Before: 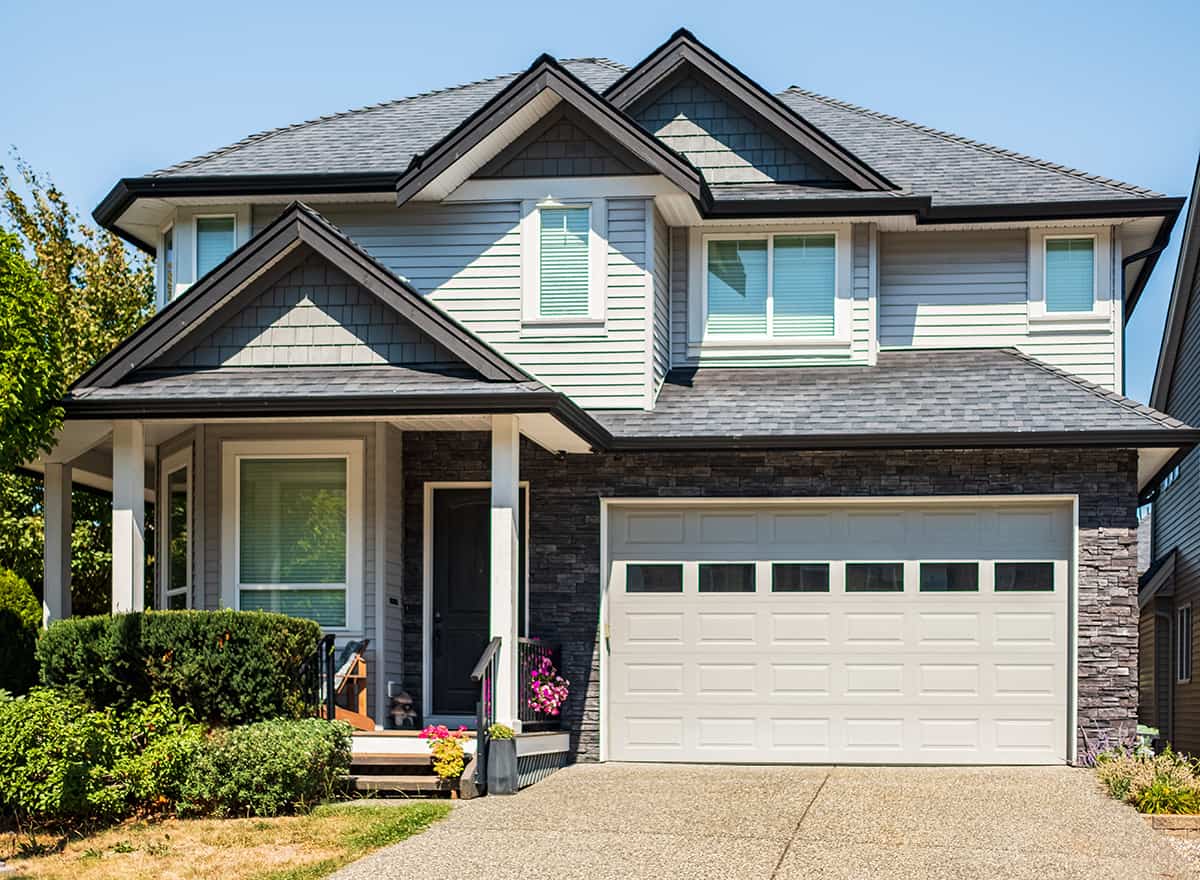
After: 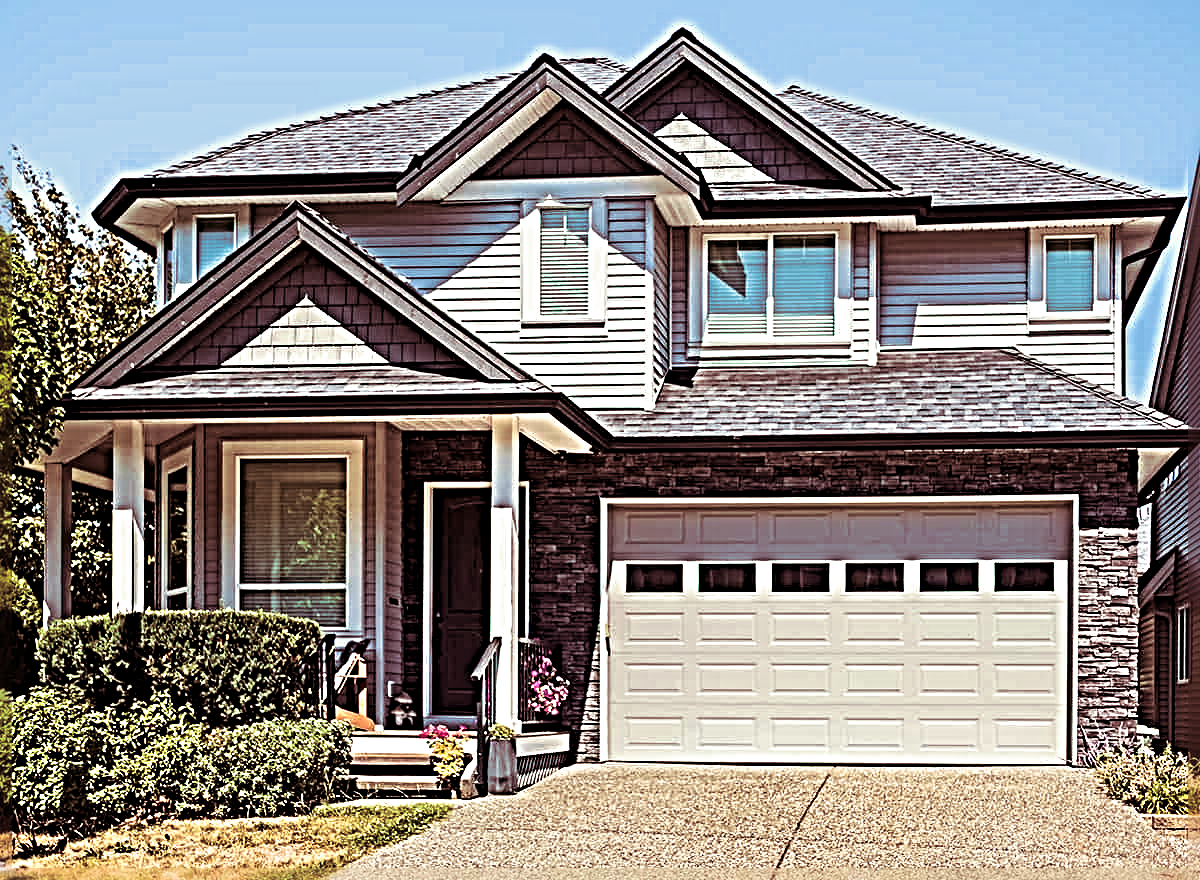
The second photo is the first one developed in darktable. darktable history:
split-toning: on, module defaults
velvia: on, module defaults
sharpen: radius 6.3, amount 1.8, threshold 0
